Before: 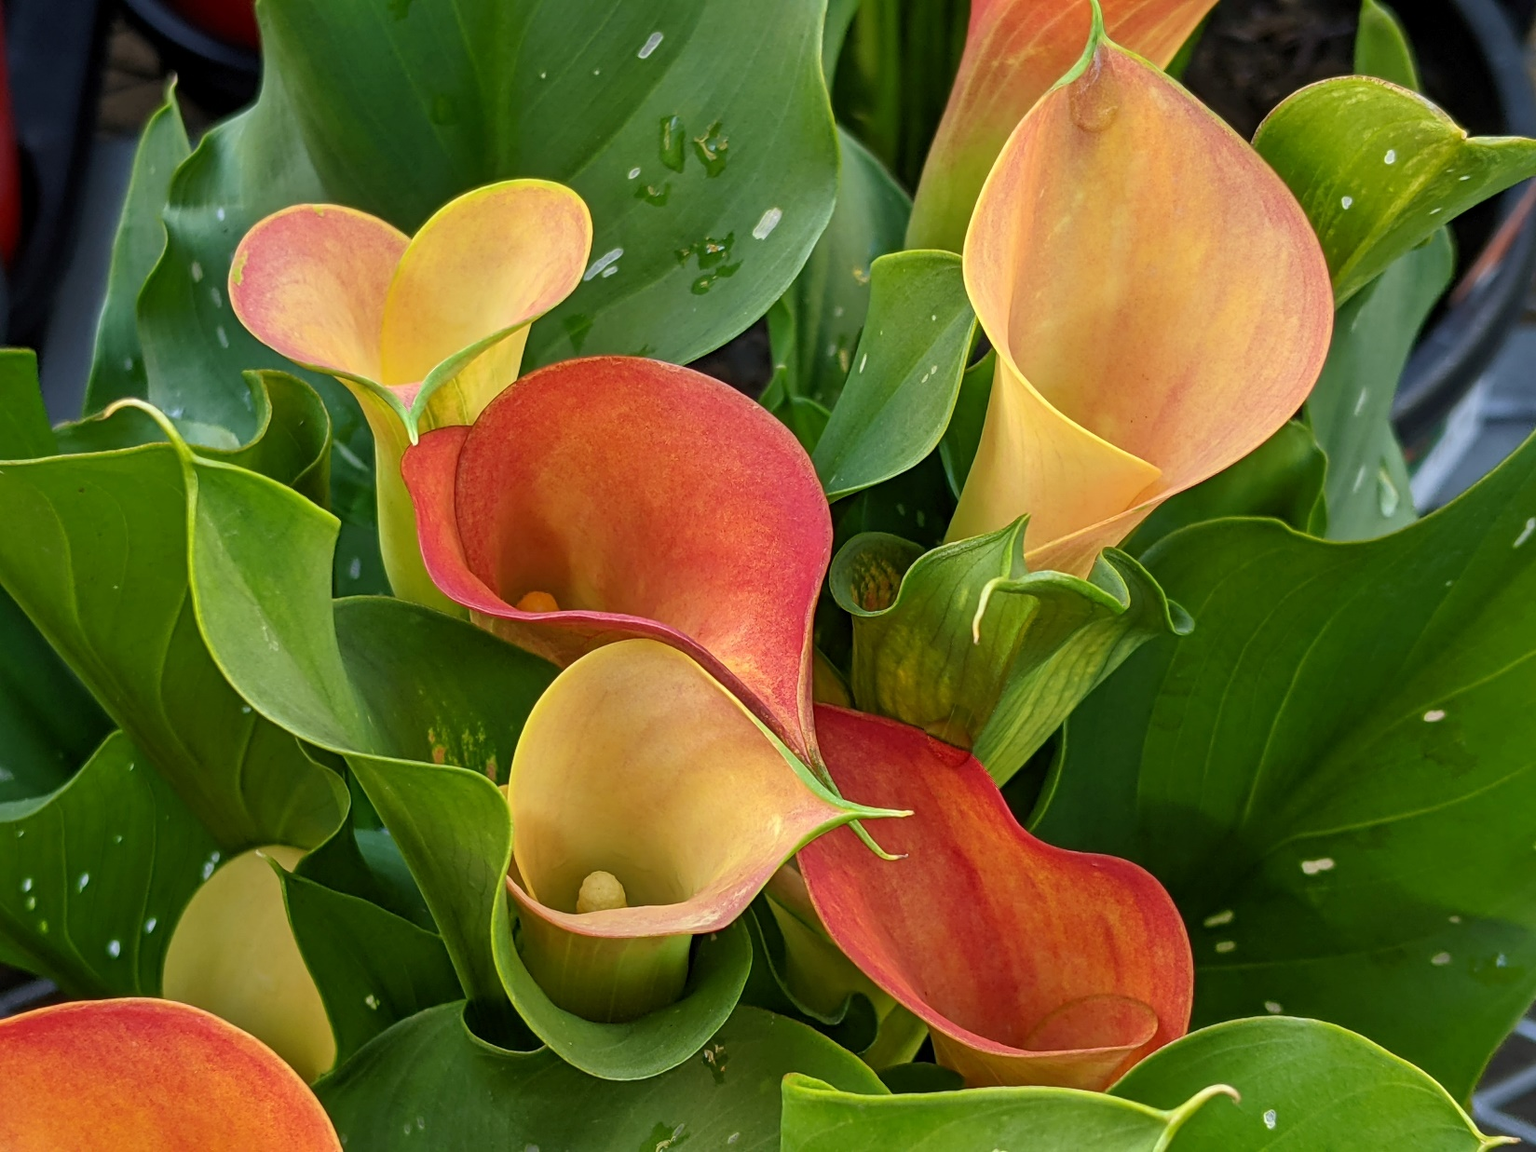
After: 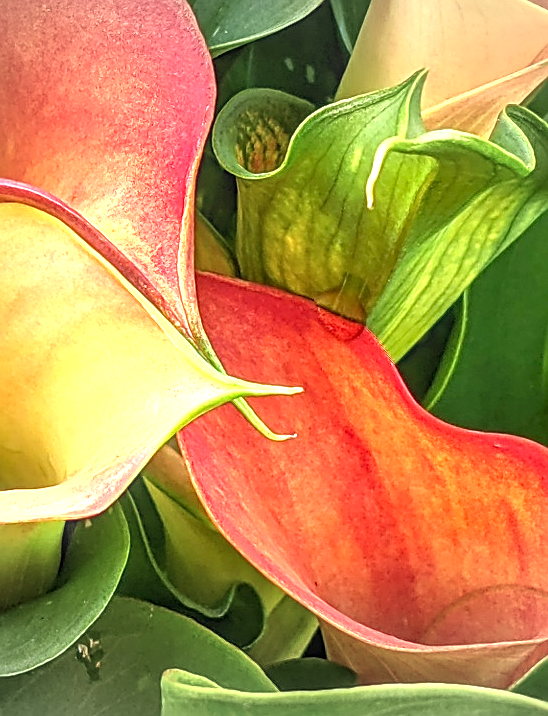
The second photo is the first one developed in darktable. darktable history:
sharpen: on, module defaults
exposure: black level correction 0, exposure 1.454 EV, compensate highlight preservation false
vignetting: fall-off start 98.46%, fall-off radius 100.41%, width/height ratio 1.428
crop: left 41.118%, top 39.084%, right 25.647%, bottom 2.996%
local contrast: highlights 6%, shadows 7%, detail 133%
